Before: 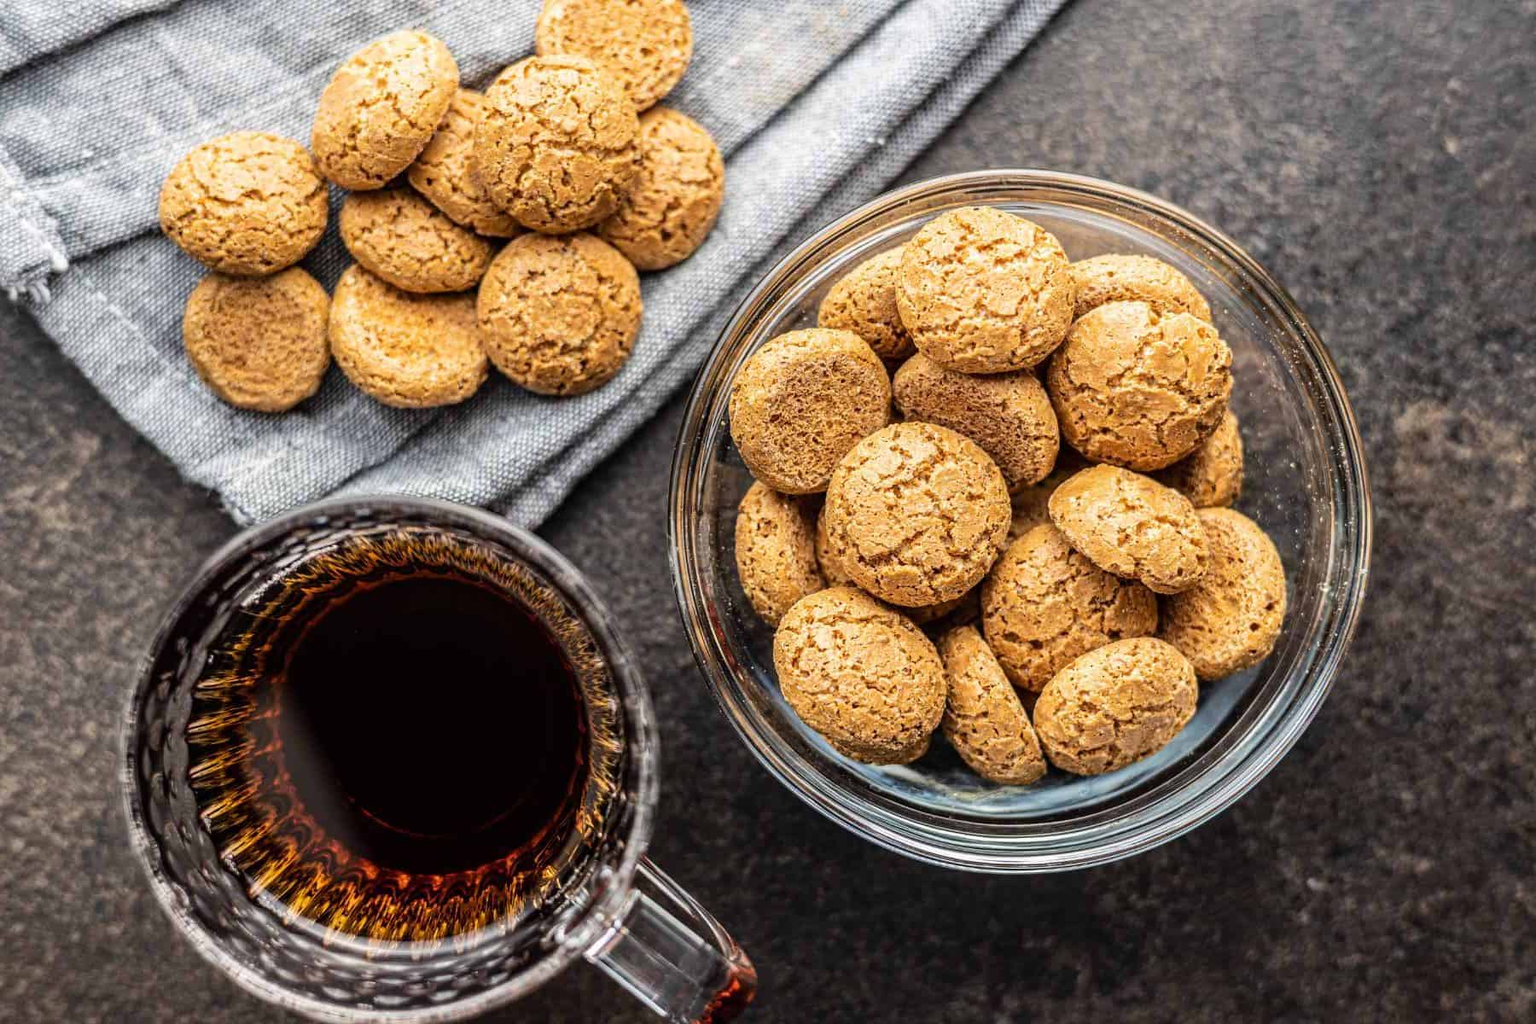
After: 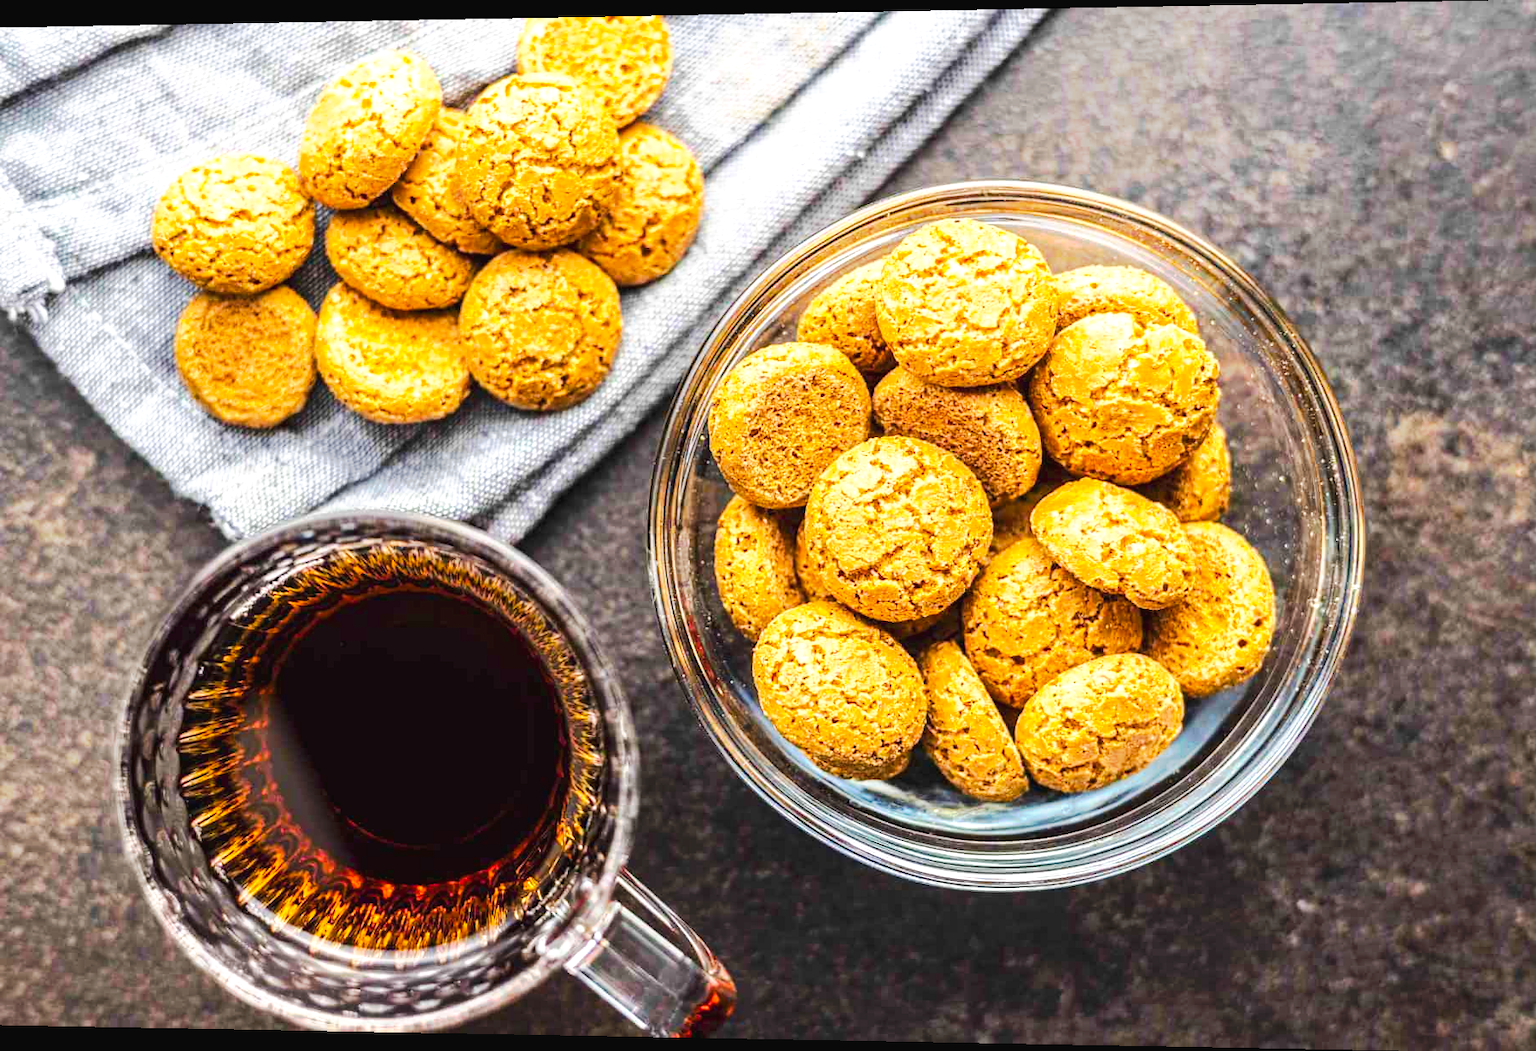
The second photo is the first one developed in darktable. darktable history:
rotate and perspective: lens shift (horizontal) -0.055, automatic cropping off
exposure: black level correction 0, exposure 0.5 EV, compensate highlight preservation false
tone curve: curves: ch0 [(0, 0) (0.003, 0.024) (0.011, 0.029) (0.025, 0.044) (0.044, 0.072) (0.069, 0.104) (0.1, 0.131) (0.136, 0.159) (0.177, 0.191) (0.224, 0.245) (0.277, 0.298) (0.335, 0.354) (0.399, 0.428) (0.468, 0.503) (0.543, 0.596) (0.623, 0.684) (0.709, 0.781) (0.801, 0.843) (0.898, 0.946) (1, 1)], preserve colors none
color balance rgb: perceptual saturation grading › global saturation 25%, perceptual brilliance grading › mid-tones 10%, perceptual brilliance grading › shadows 15%, global vibrance 20%
